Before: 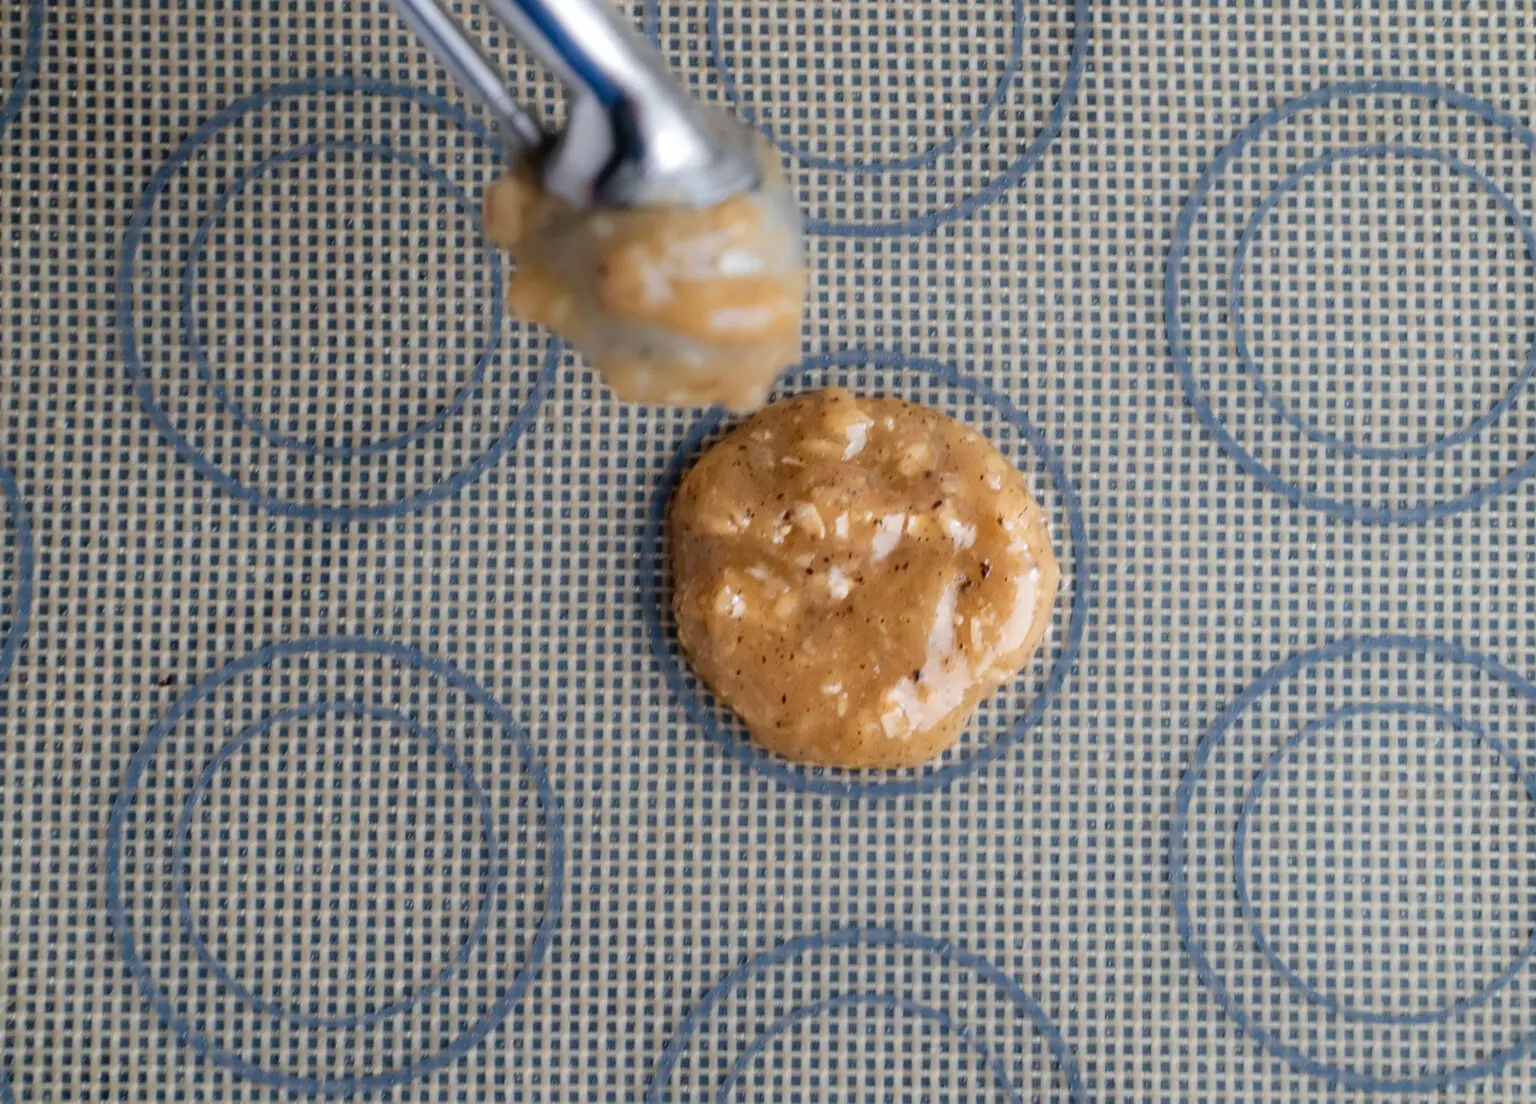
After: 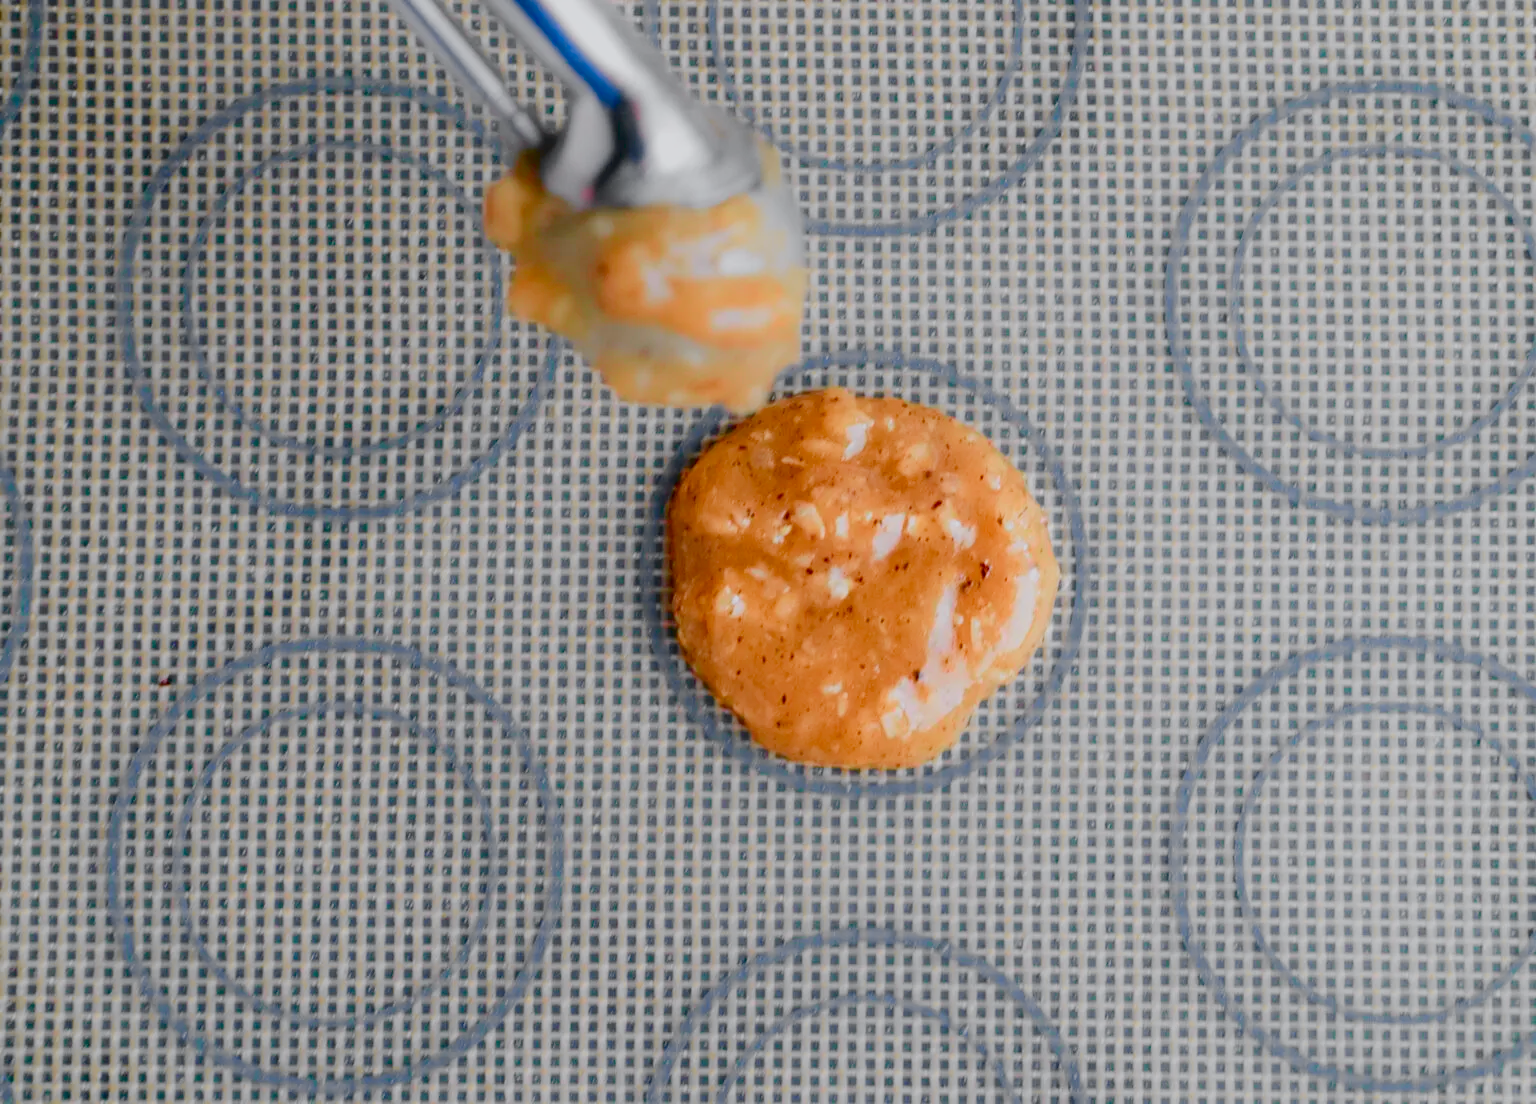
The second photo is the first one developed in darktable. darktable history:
tone curve: curves: ch0 [(0, 0) (0.071, 0.047) (0.266, 0.26) (0.491, 0.552) (0.753, 0.818) (1, 0.983)]; ch1 [(0, 0) (0.346, 0.307) (0.408, 0.369) (0.463, 0.443) (0.482, 0.493) (0.502, 0.5) (0.517, 0.518) (0.546, 0.587) (0.588, 0.643) (0.651, 0.709) (1, 1)]; ch2 [(0, 0) (0.346, 0.34) (0.434, 0.46) (0.485, 0.494) (0.5, 0.494) (0.517, 0.503) (0.535, 0.545) (0.583, 0.634) (0.625, 0.686) (1, 1)], color space Lab, independent channels, preserve colors none
color balance rgb: shadows lift › chroma 1%, shadows lift › hue 113°, highlights gain › chroma 0.2%, highlights gain › hue 333°, perceptual saturation grading › global saturation 20%, perceptual saturation grading › highlights -50%, perceptual saturation grading › shadows 25%, contrast -30%
